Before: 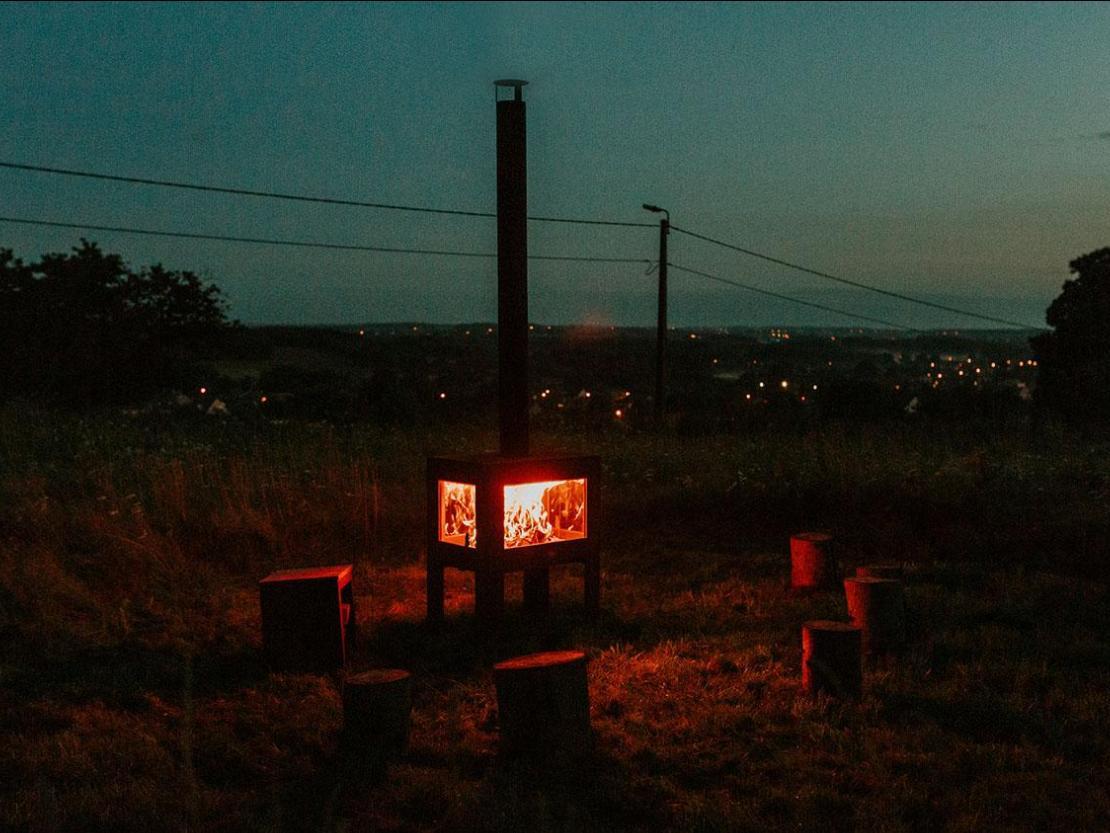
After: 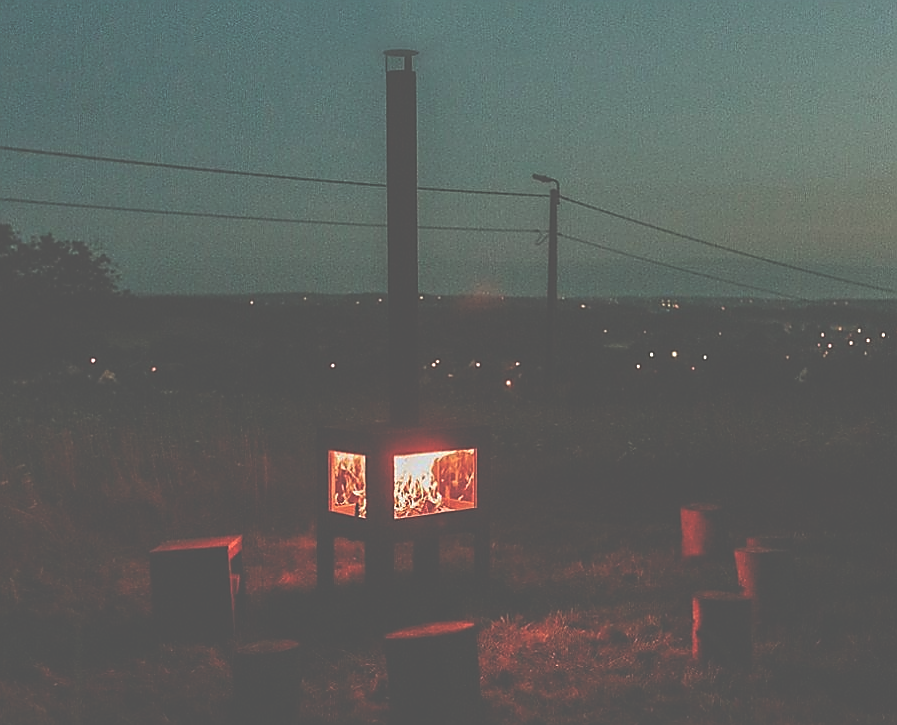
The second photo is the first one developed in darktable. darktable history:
crop: left 9.982%, top 3.642%, right 9.174%, bottom 9.214%
exposure: black level correction -0.086, compensate highlight preservation false
sharpen: radius 1.419, amount 1.254, threshold 0.61
